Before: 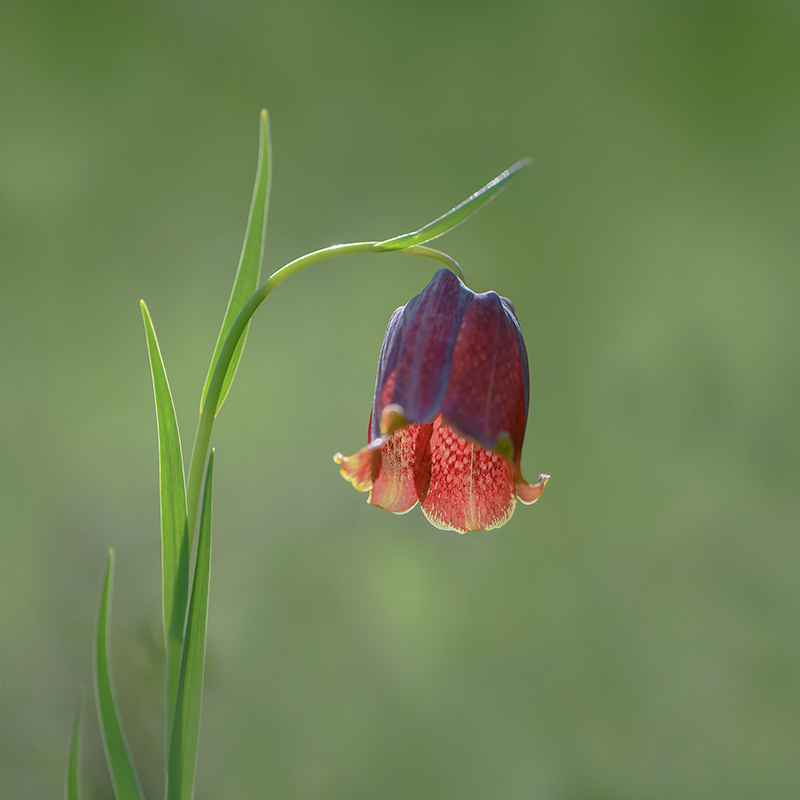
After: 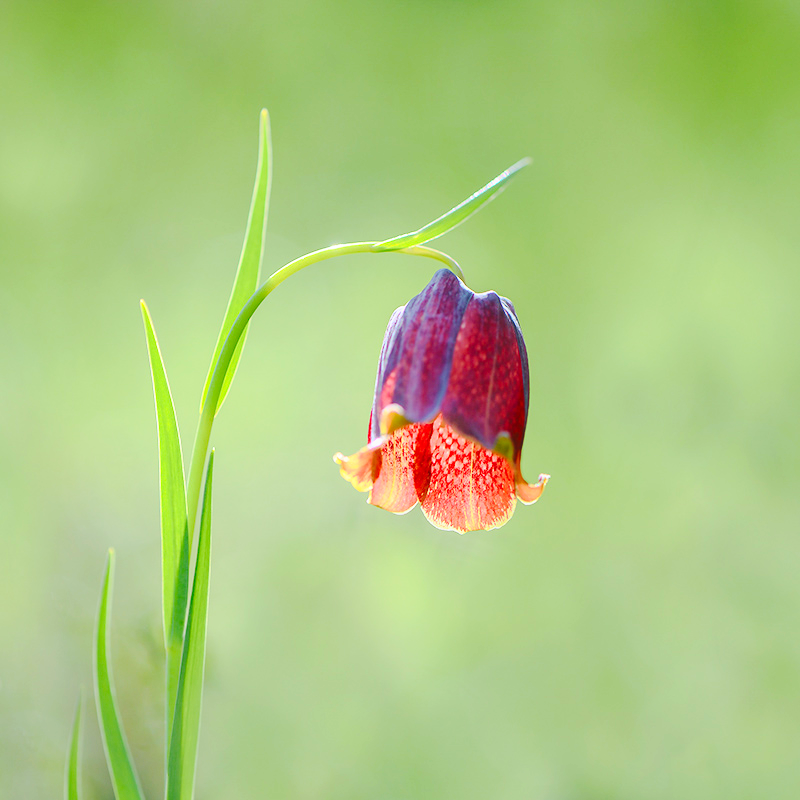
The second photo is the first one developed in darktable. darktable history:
tone equalizer: on, module defaults
contrast brightness saturation: contrast 0.196, brightness 0.161, saturation 0.215
base curve: curves: ch0 [(0, 0) (0.028, 0.03) (0.121, 0.232) (0.46, 0.748) (0.859, 0.968) (1, 1)], preserve colors none
